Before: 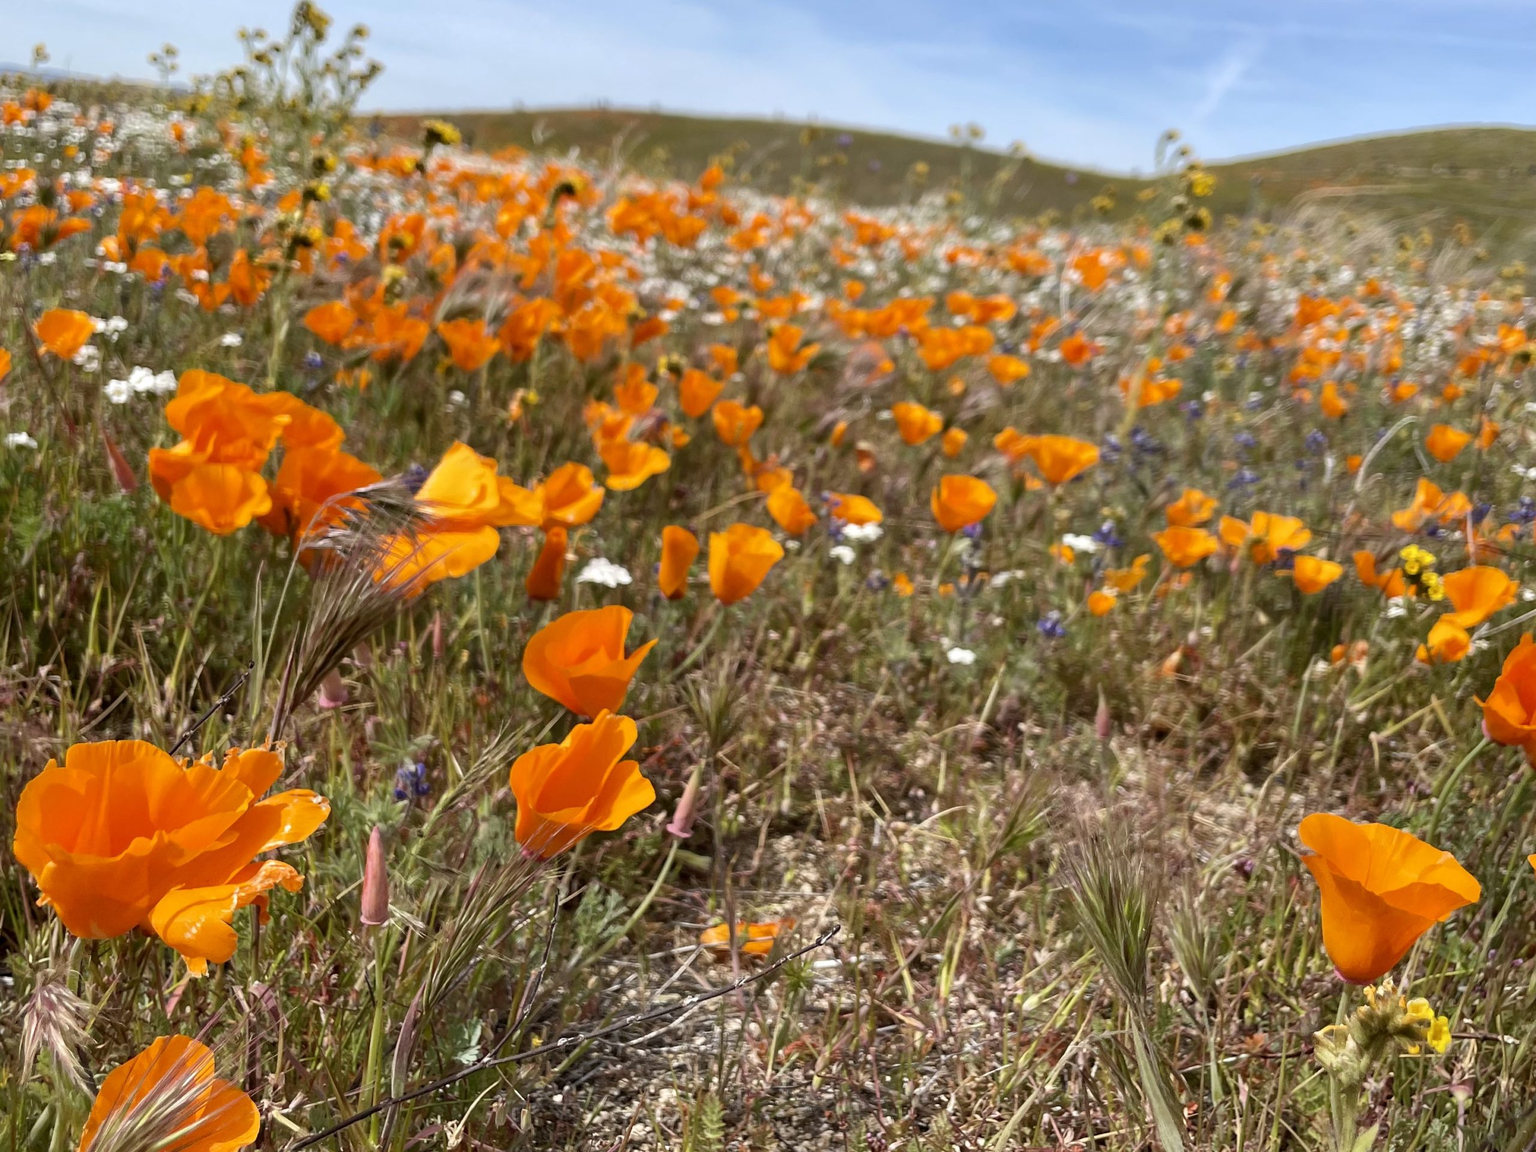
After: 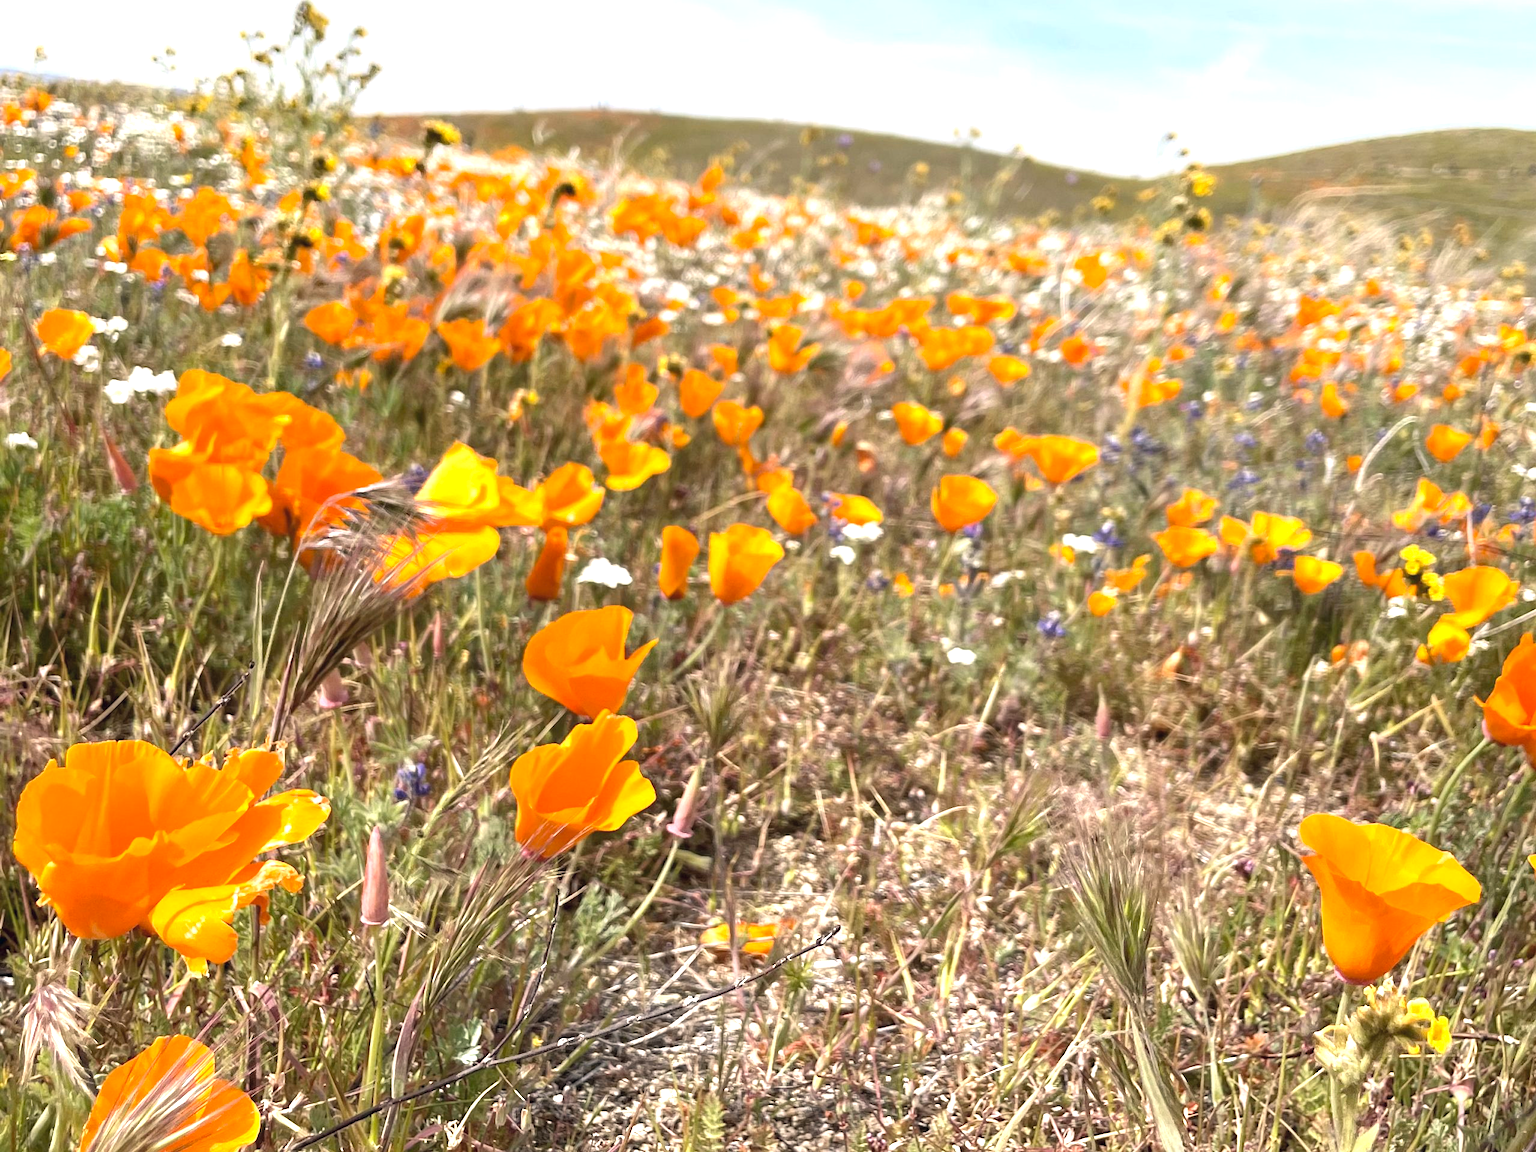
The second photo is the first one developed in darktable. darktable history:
exposure: black level correction 0, exposure 1.122 EV, compensate highlight preservation false
contrast brightness saturation: contrast -0.018, brightness -0.01, saturation 0.028
color correction: highlights a* 2.81, highlights b* 5.03, shadows a* -2.25, shadows b* -4.89, saturation 0.768
